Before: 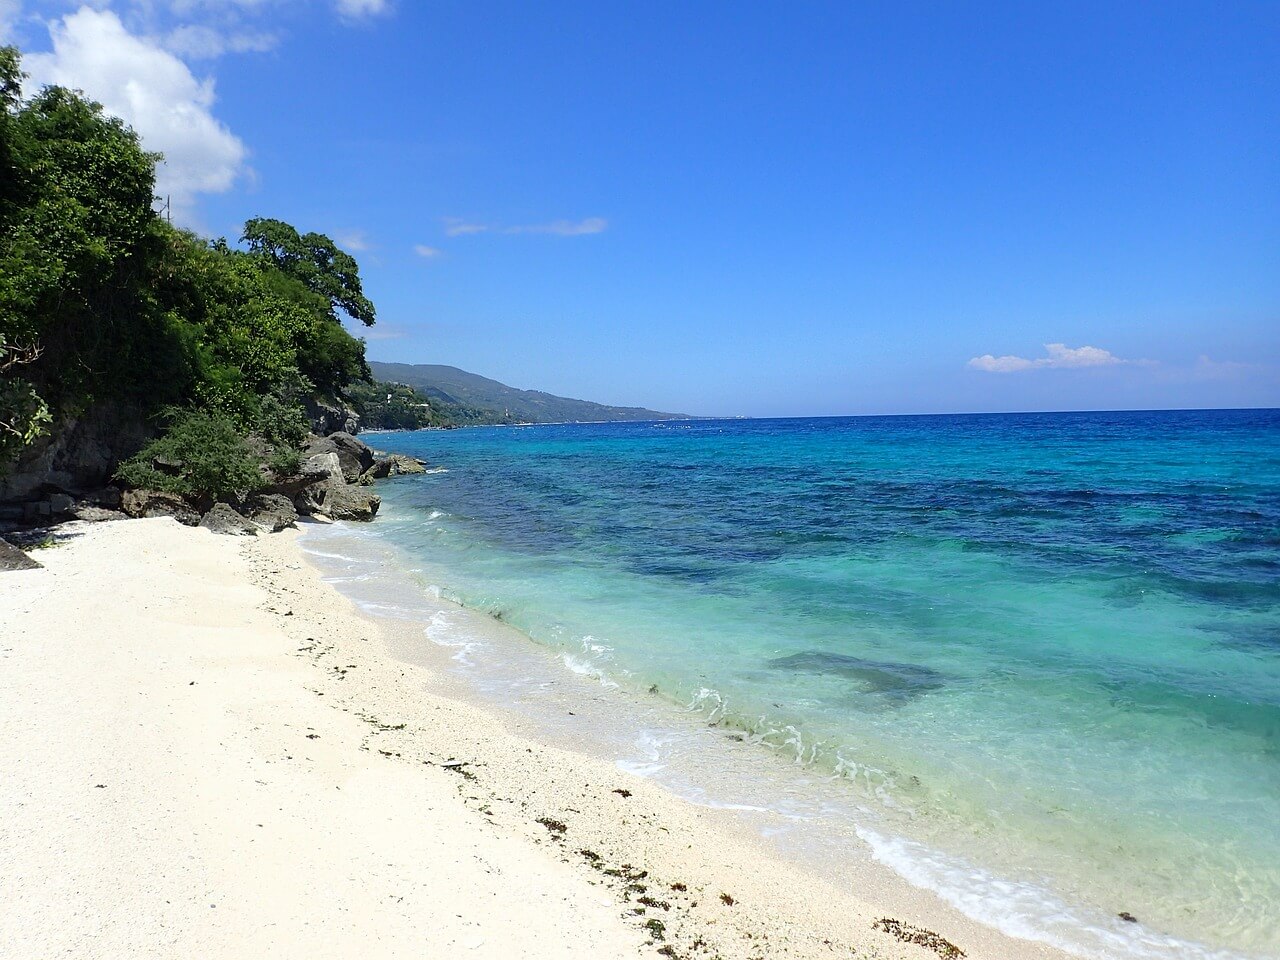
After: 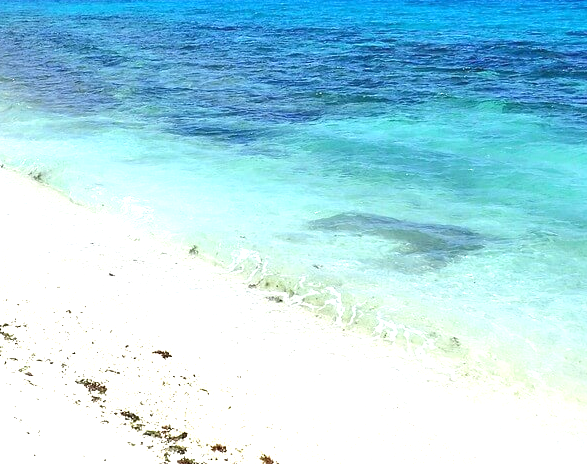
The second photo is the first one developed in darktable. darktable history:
crop: left 35.976%, top 45.819%, right 18.162%, bottom 5.807%
exposure: black level correction 0, exposure 0.95 EV, compensate exposure bias true, compensate highlight preservation false
